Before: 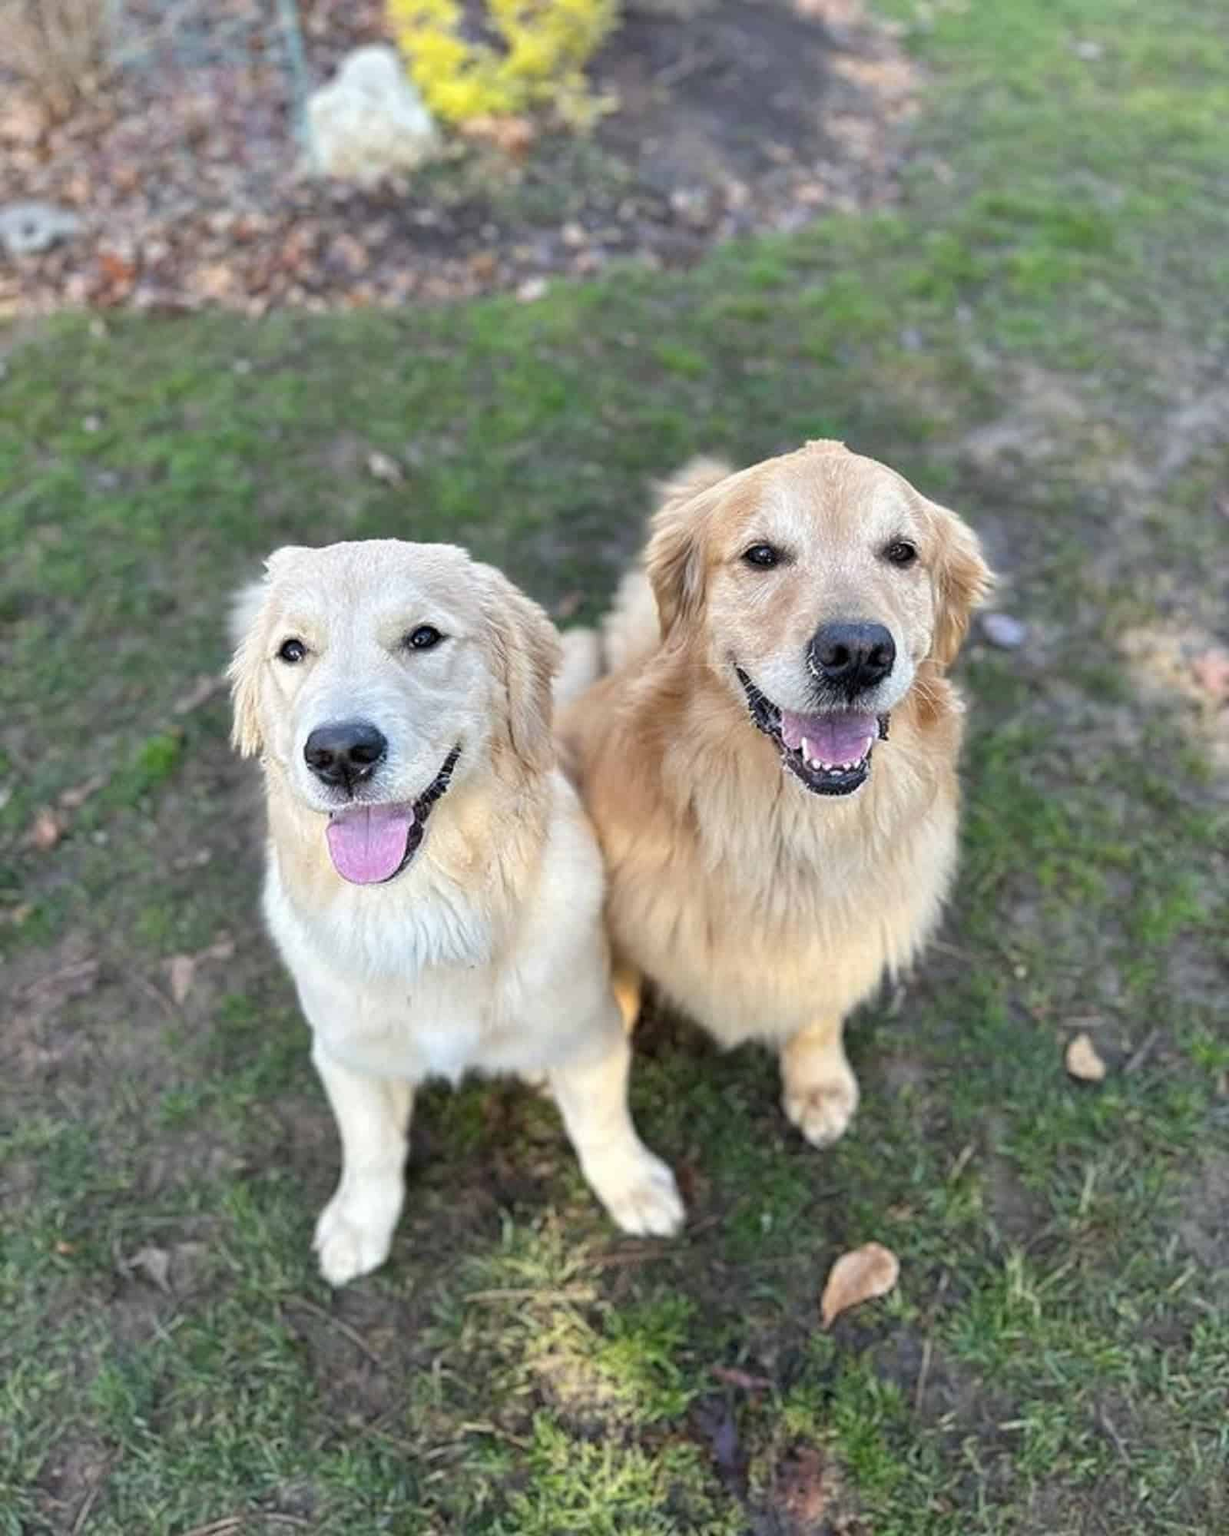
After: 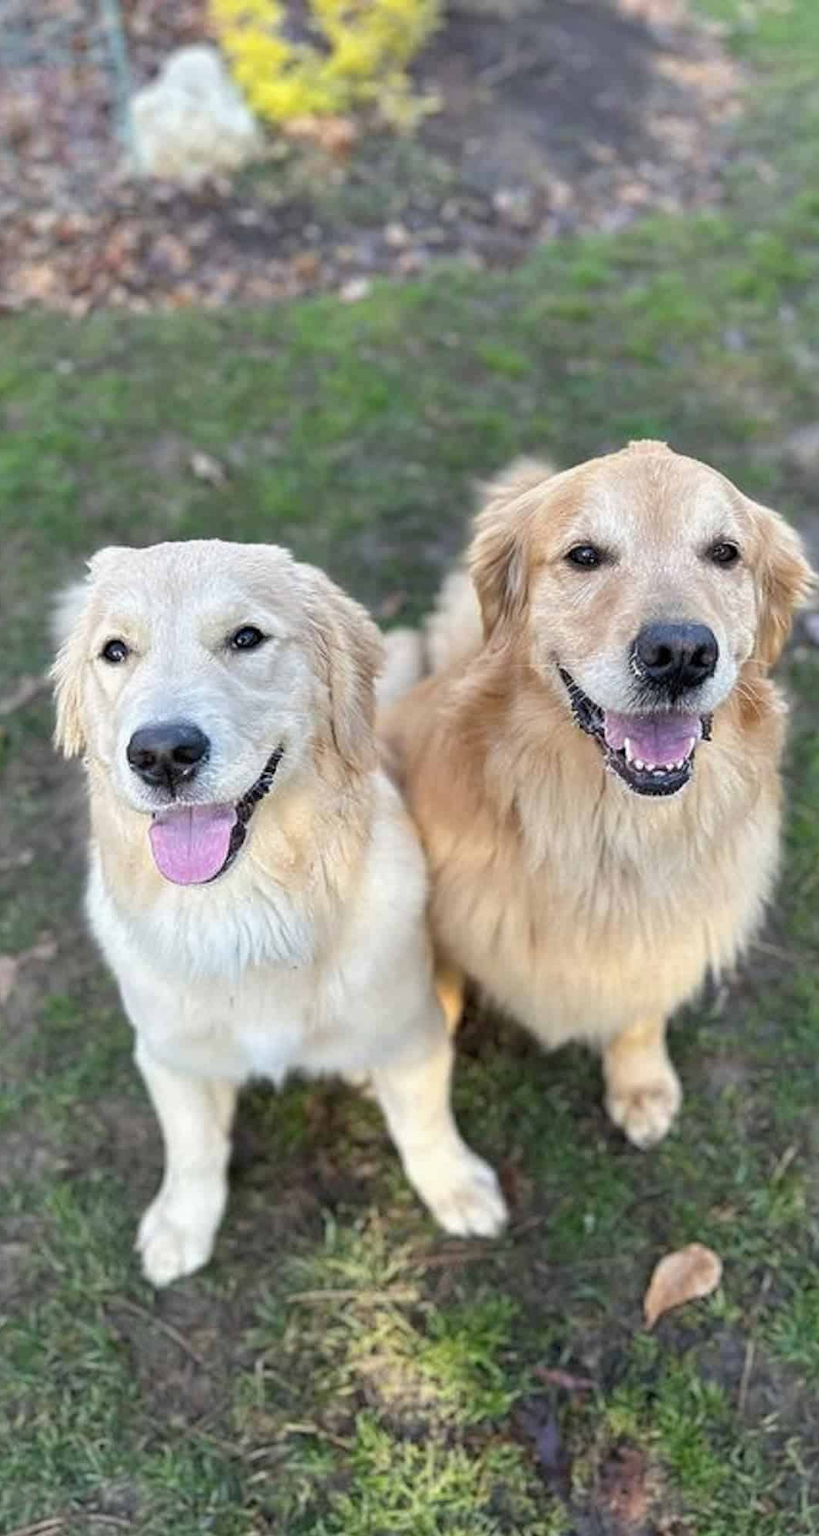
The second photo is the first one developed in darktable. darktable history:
crop and rotate: left 14.471%, right 18.848%
tone equalizer: -7 EV 0.218 EV, -6 EV 0.155 EV, -5 EV 0.084 EV, -4 EV 0.045 EV, -2 EV -0.028 EV, -1 EV -0.048 EV, +0 EV -0.087 EV, edges refinement/feathering 500, mask exposure compensation -1.57 EV, preserve details no
